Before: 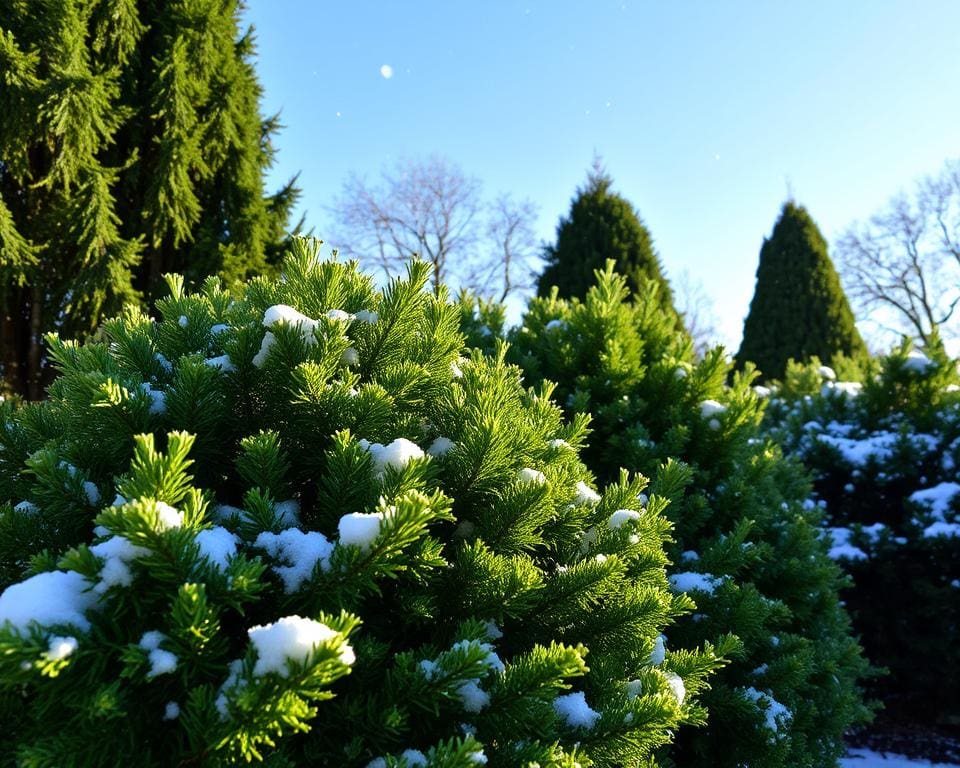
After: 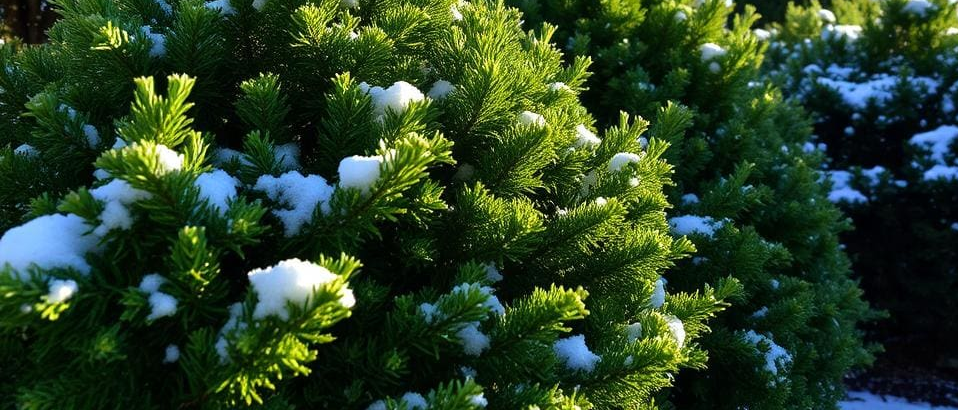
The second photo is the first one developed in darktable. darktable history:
crop and rotate: top 46.581%, right 0.106%
